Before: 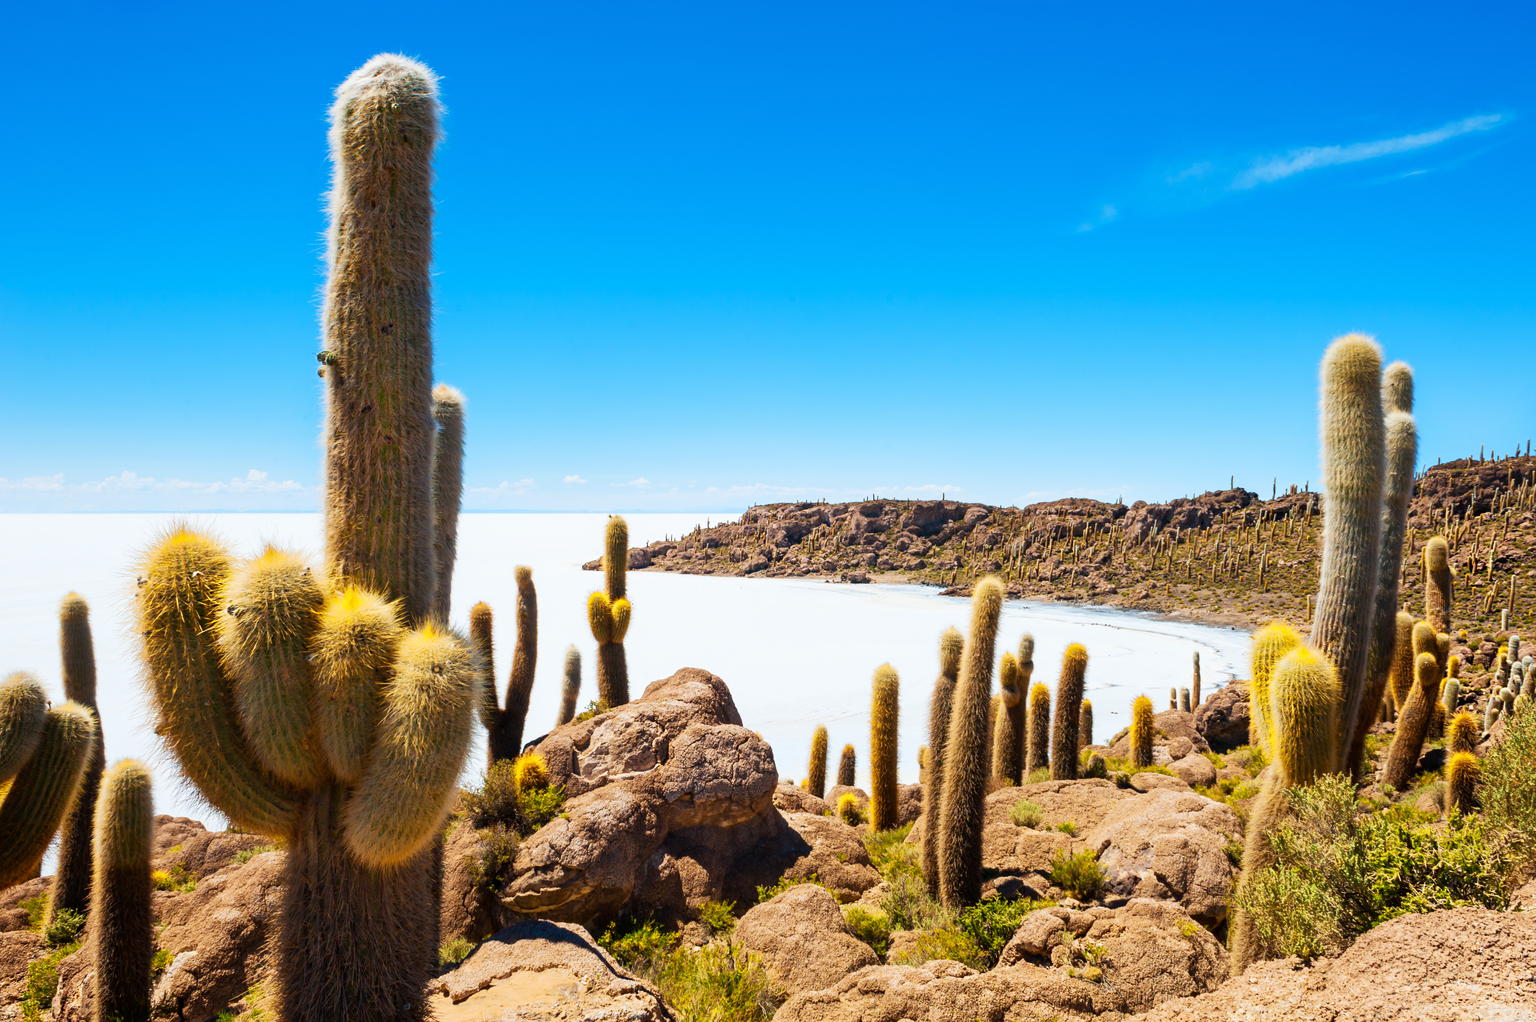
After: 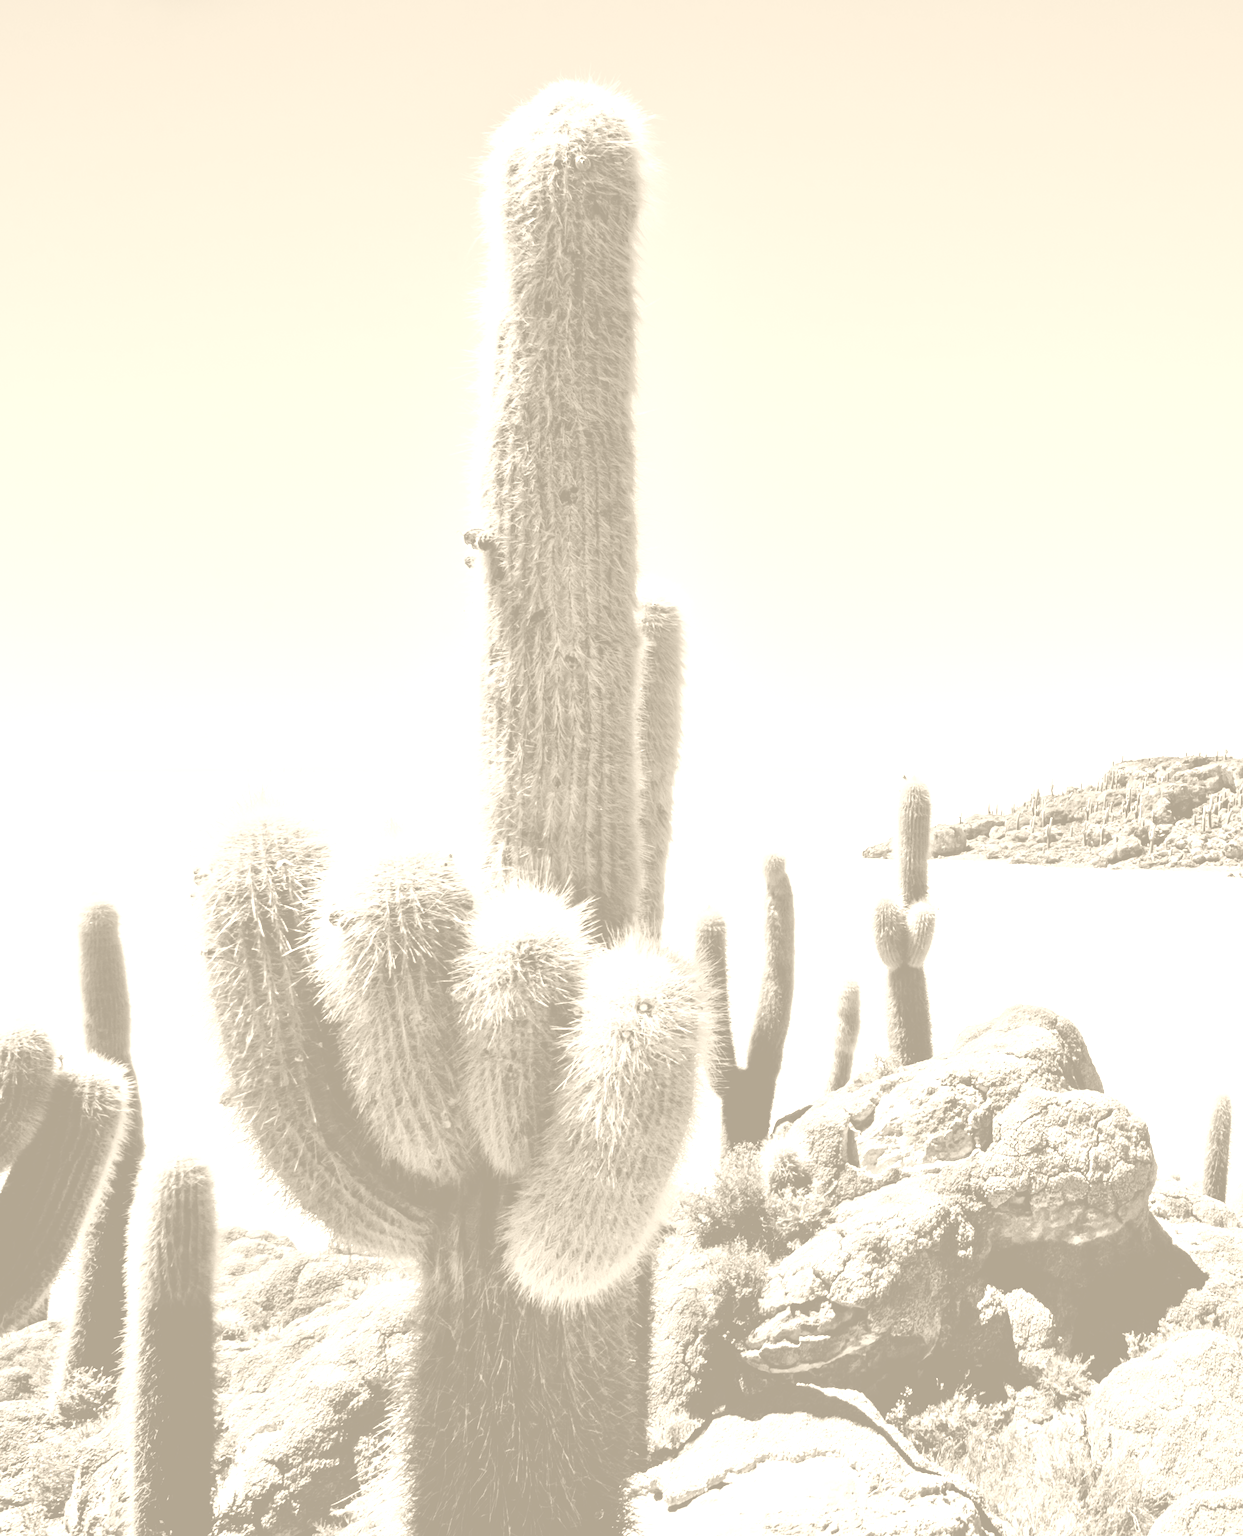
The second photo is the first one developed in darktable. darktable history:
shadows and highlights: soften with gaussian
filmic rgb: black relative exposure -5 EV, hardness 2.88, contrast 1.3, highlights saturation mix -30%
colorize: hue 36°, saturation 71%, lightness 80.79%
exposure: black level correction 0.002, exposure 0.15 EV, compensate highlight preservation false
white balance: red 1.009, blue 0.985
crop: left 0.587%, right 45.588%, bottom 0.086%
